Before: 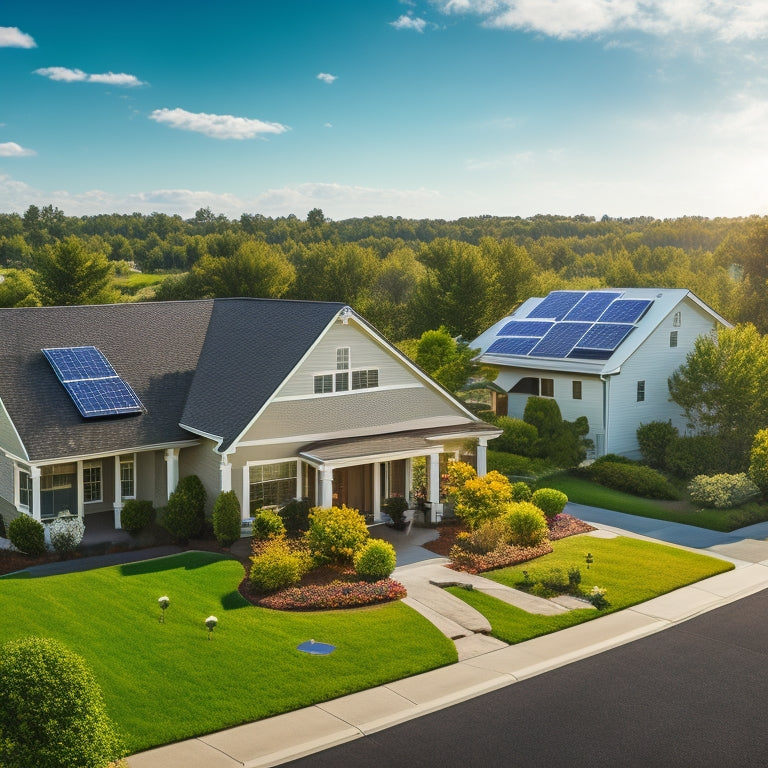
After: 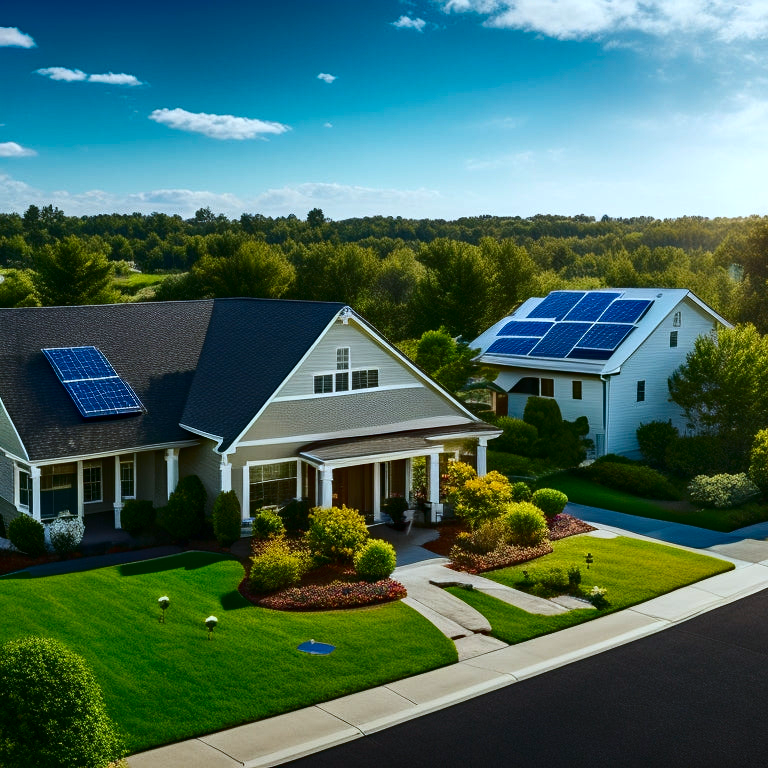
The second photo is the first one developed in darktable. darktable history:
color calibration: illuminant F (fluorescent), F source F9 (Cool White Deluxe 4150 K) – high CRI, x 0.374, y 0.373, temperature 4158.34 K
contrast brightness saturation: contrast 0.19, brightness -0.24, saturation 0.11
haze removal: compatibility mode true, adaptive false
